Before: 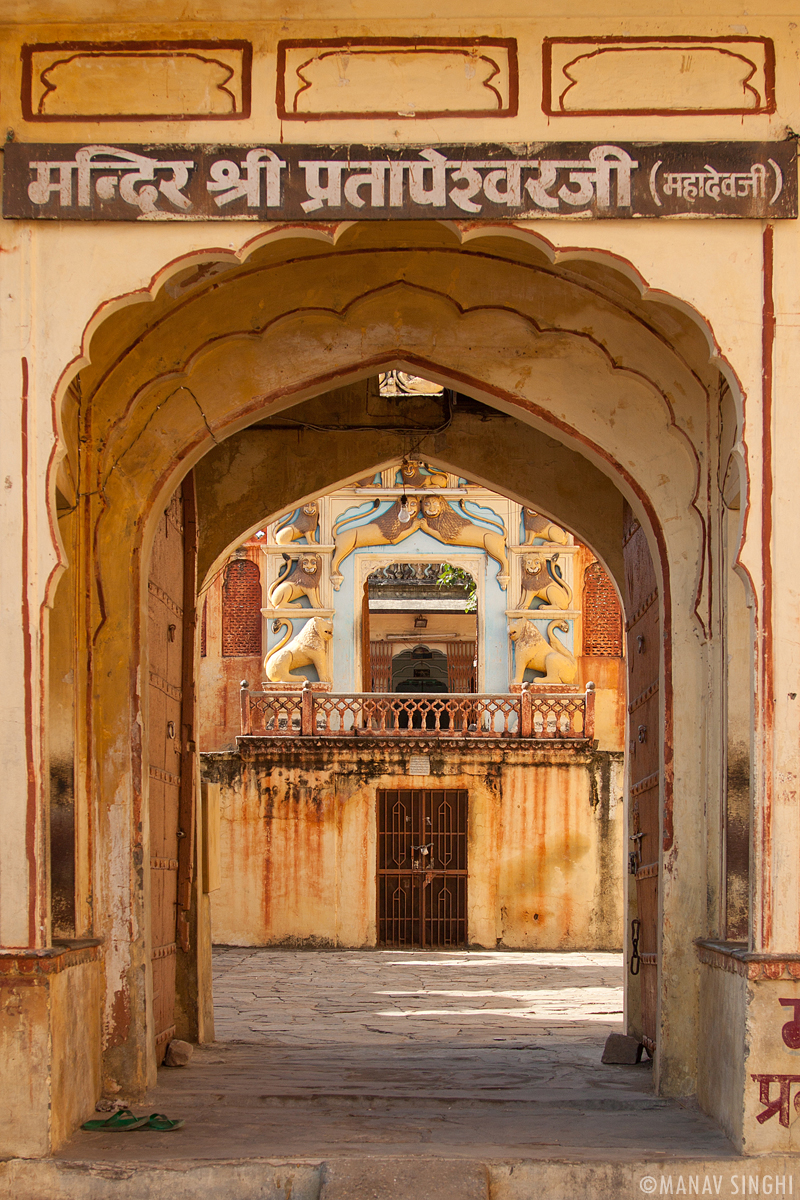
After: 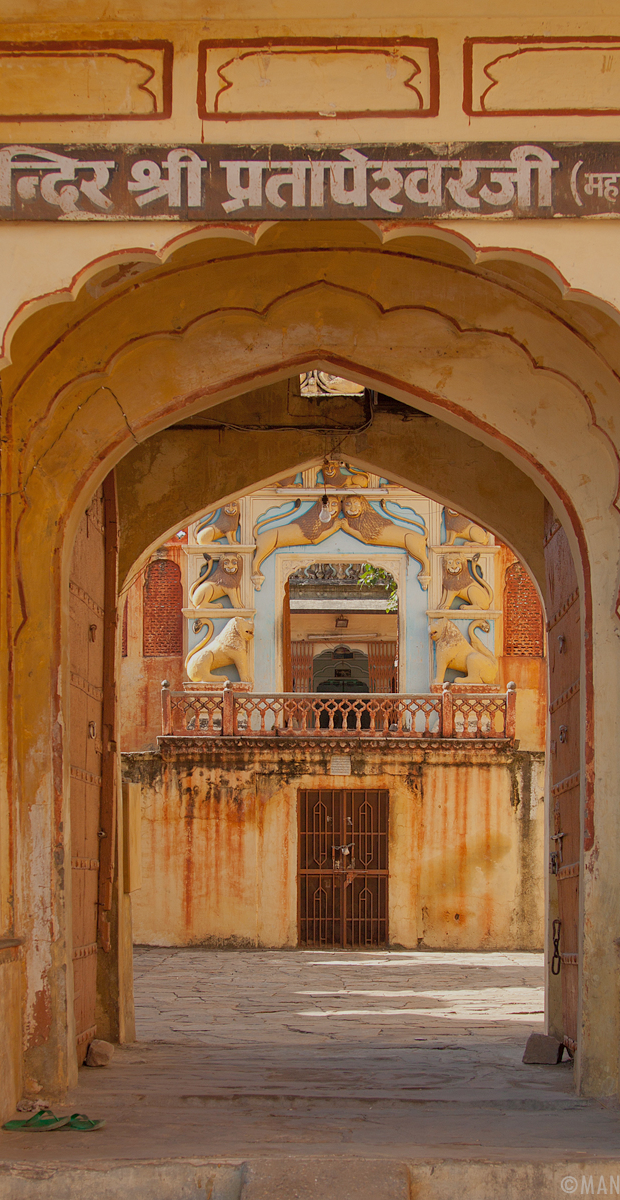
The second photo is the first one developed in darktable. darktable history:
tone equalizer: -8 EV 0.274 EV, -7 EV 0.453 EV, -6 EV 0.381 EV, -5 EV 0.23 EV, -3 EV -0.272 EV, -2 EV -0.418 EV, -1 EV -0.438 EV, +0 EV -0.275 EV, edges refinement/feathering 500, mask exposure compensation -1.57 EV, preserve details no
shadows and highlights: on, module defaults
crop: left 9.901%, right 12.559%
